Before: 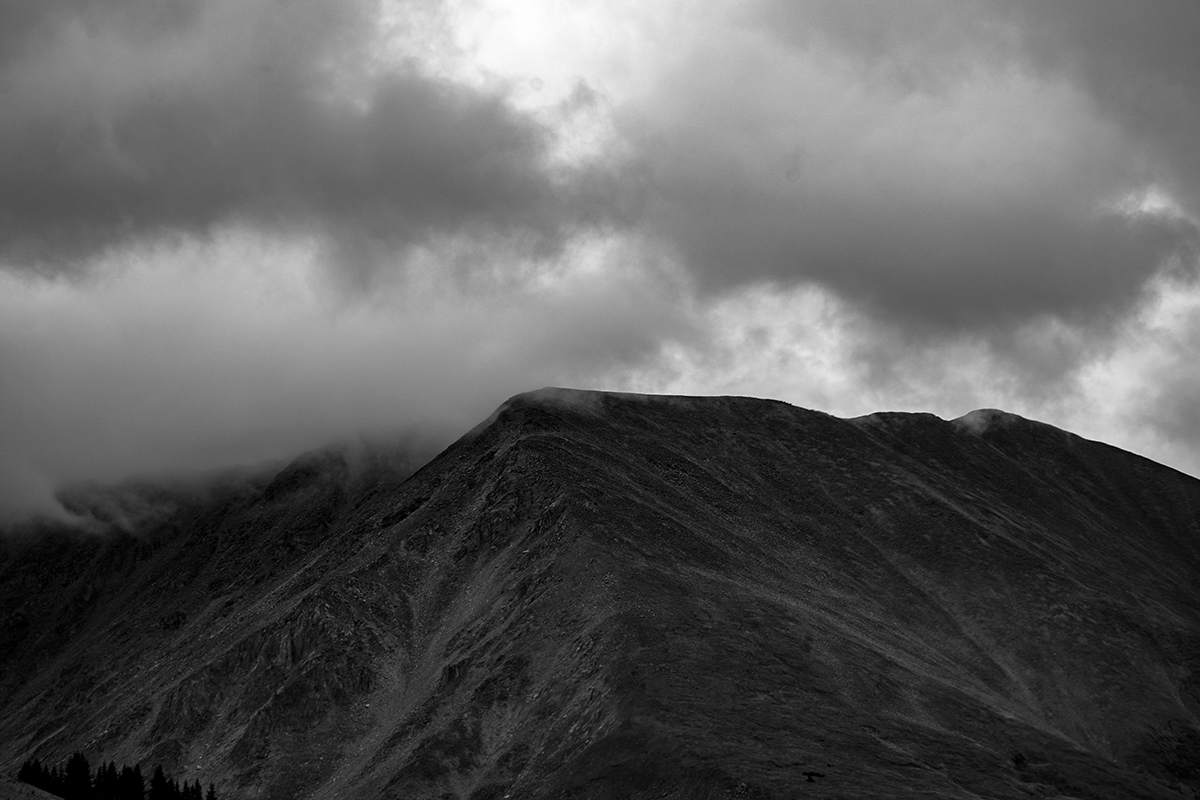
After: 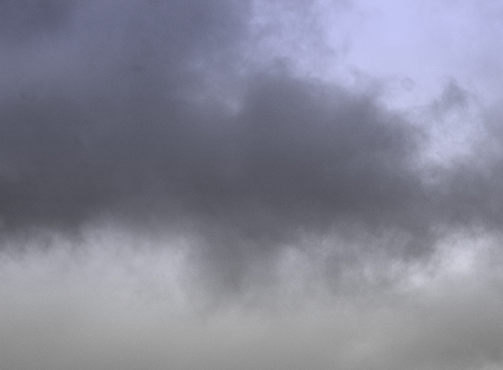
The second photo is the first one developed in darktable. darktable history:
crop and rotate: left 10.817%, top 0.062%, right 47.194%, bottom 53.626%
color balance rgb: perceptual saturation grading › global saturation 20%, global vibrance 20%
graduated density: hue 238.83°, saturation 50%
